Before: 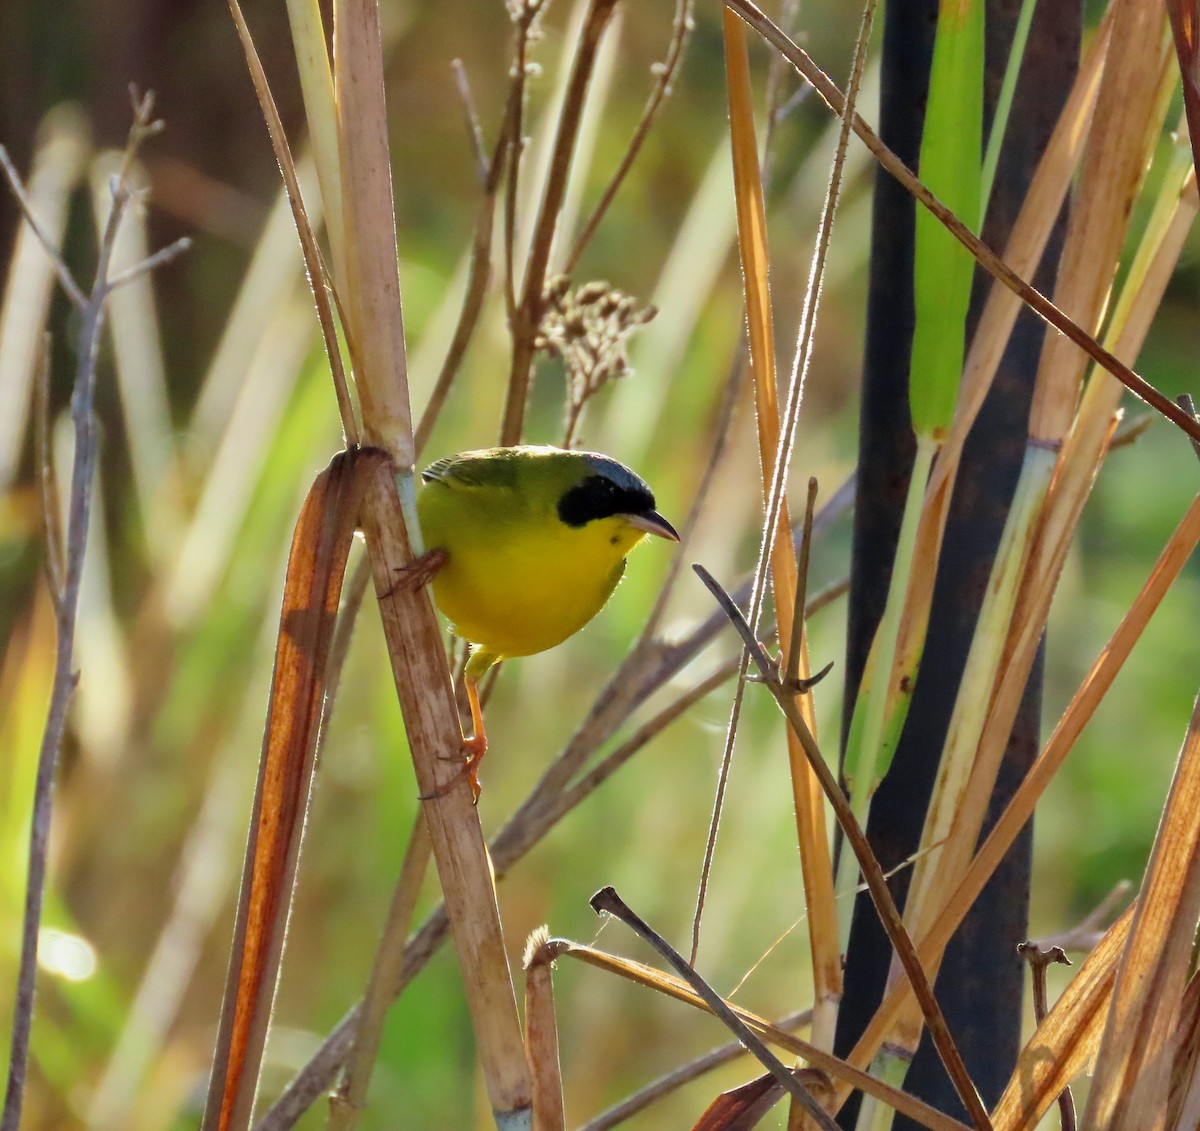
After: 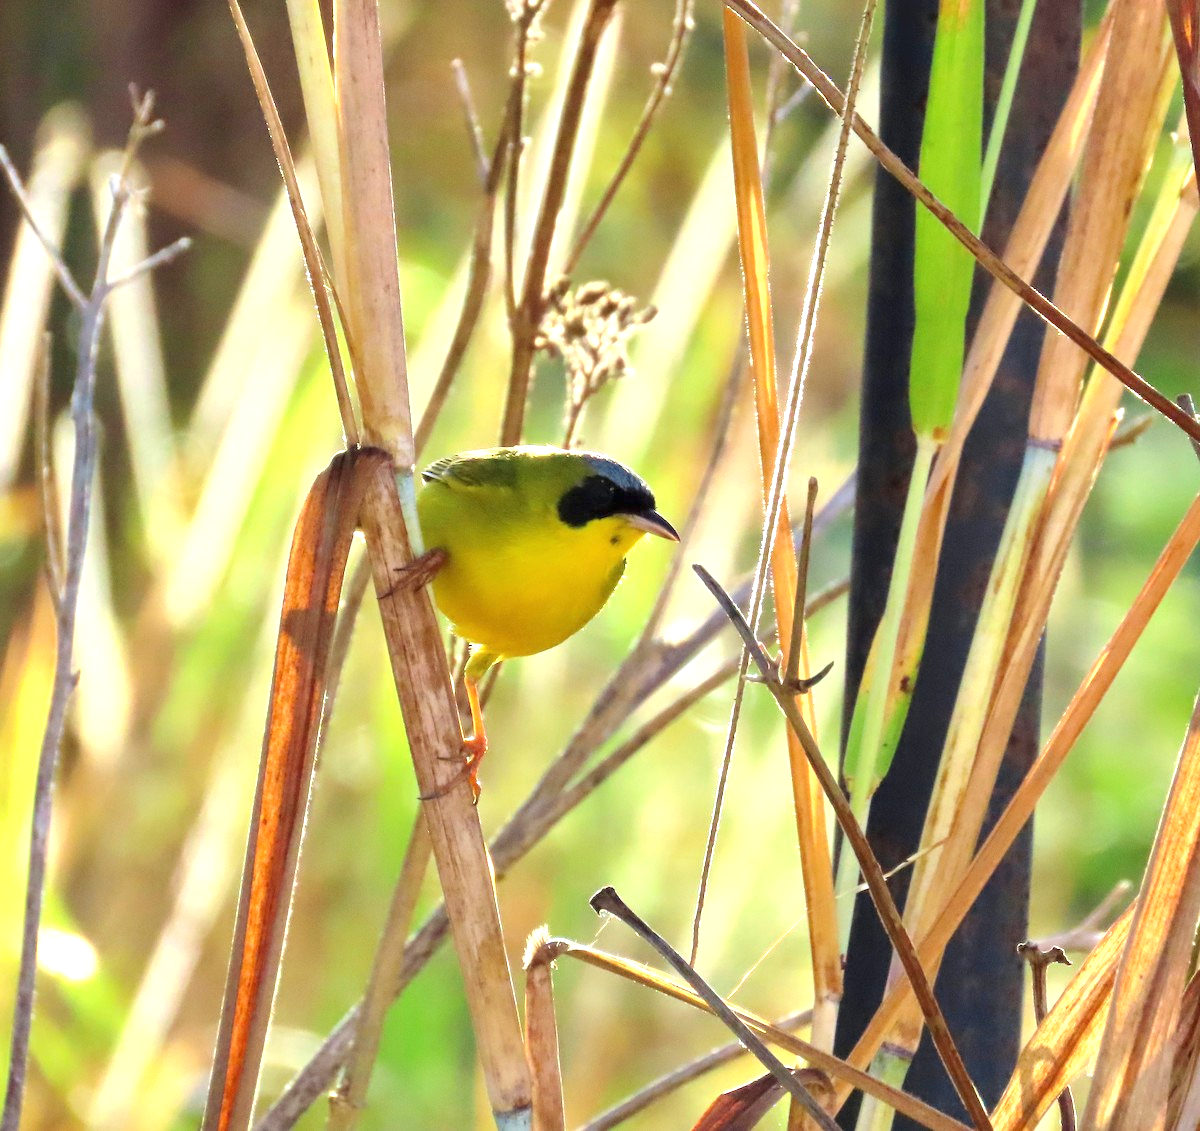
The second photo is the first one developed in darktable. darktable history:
shadows and highlights: shadows 62.67, white point adjustment 0.345, highlights -34.38, compress 84.04%
exposure: black level correction 0, exposure 1.106 EV, compensate exposure bias true, compensate highlight preservation false
